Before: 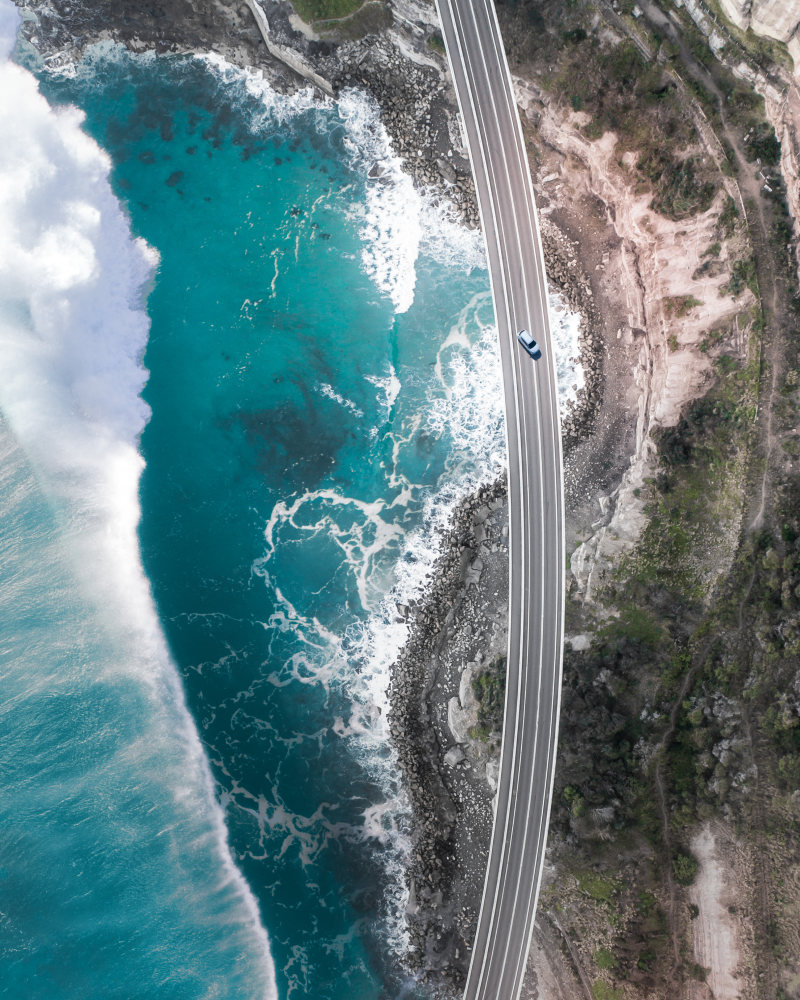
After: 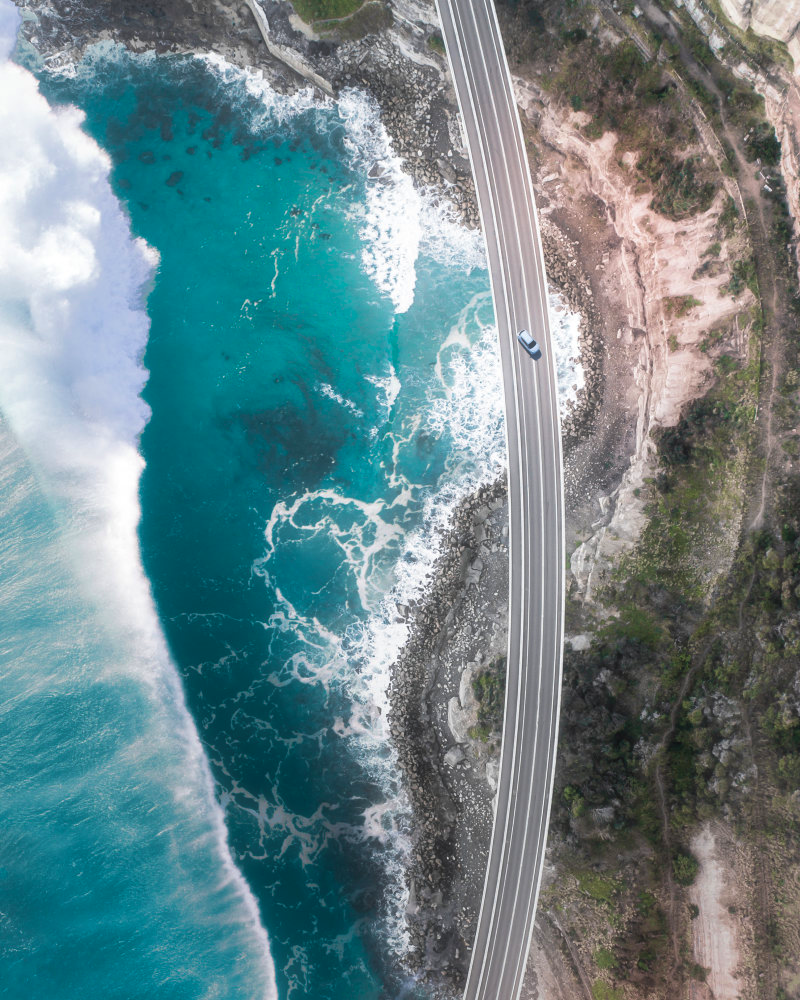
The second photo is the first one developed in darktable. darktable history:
velvia: strength 27%
haze removal: strength -0.1, adaptive false
